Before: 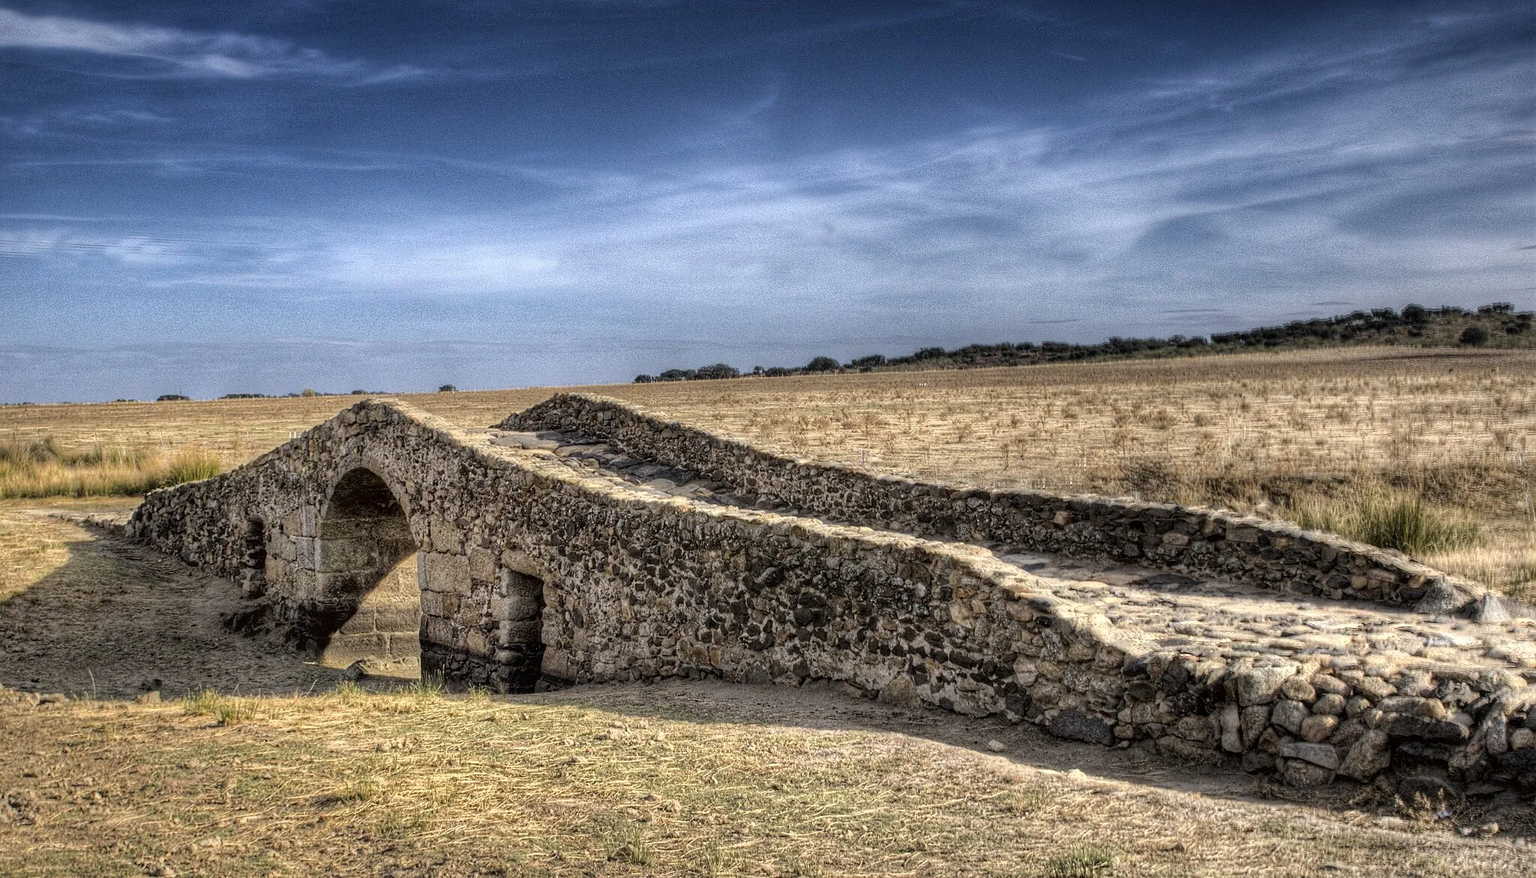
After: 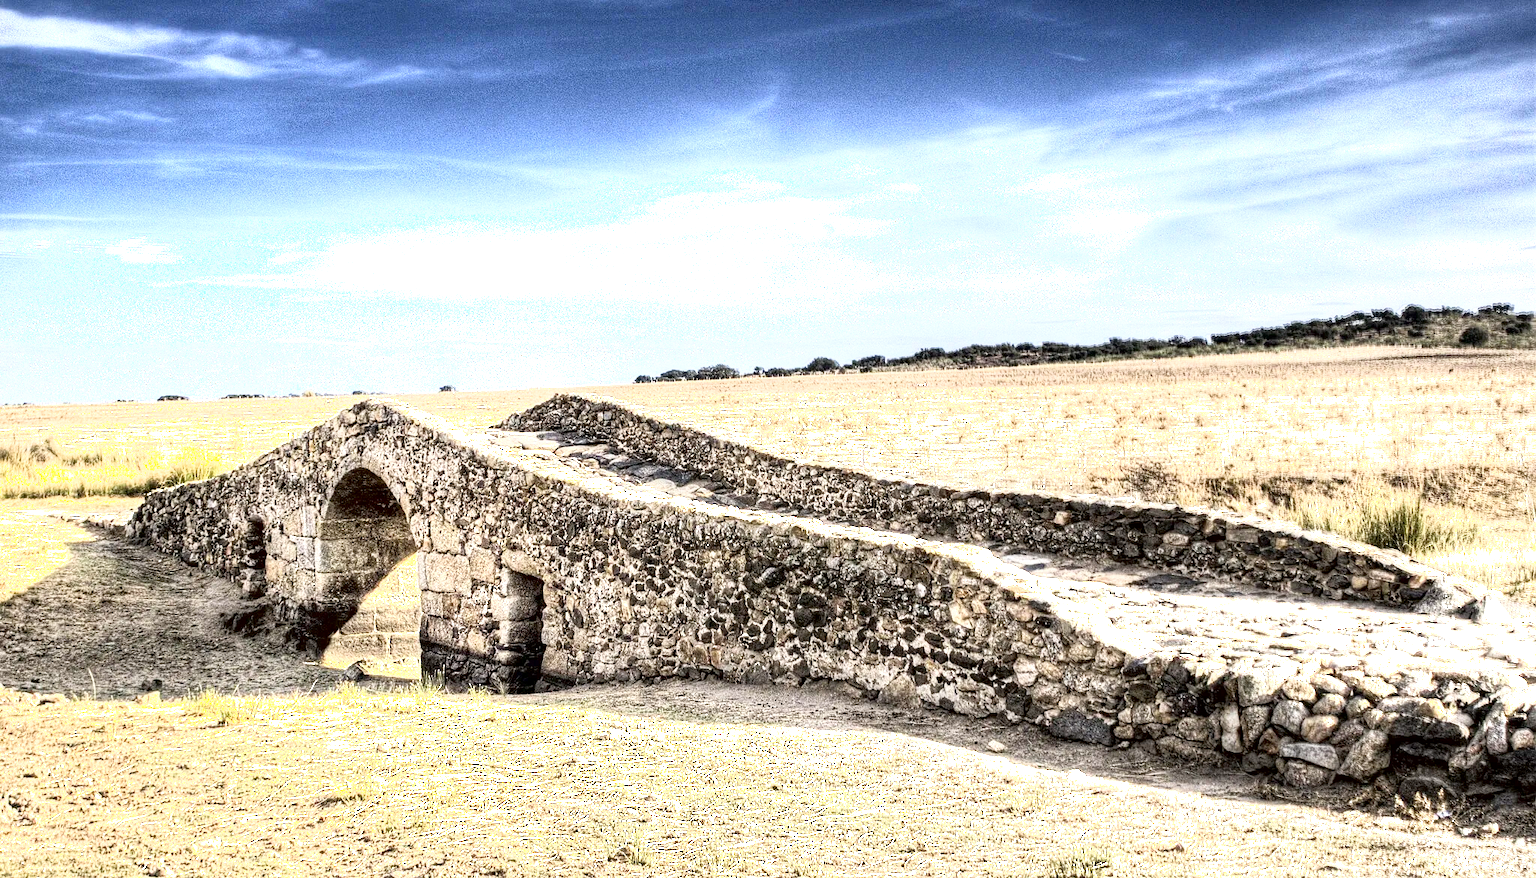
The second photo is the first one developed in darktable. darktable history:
exposure: black level correction 0.001, exposure 1.659 EV, compensate highlight preservation false
shadows and highlights: shadows -62.42, white point adjustment -5.35, highlights 61.02
local contrast: mode bilateral grid, contrast 19, coarseness 51, detail 121%, midtone range 0.2
